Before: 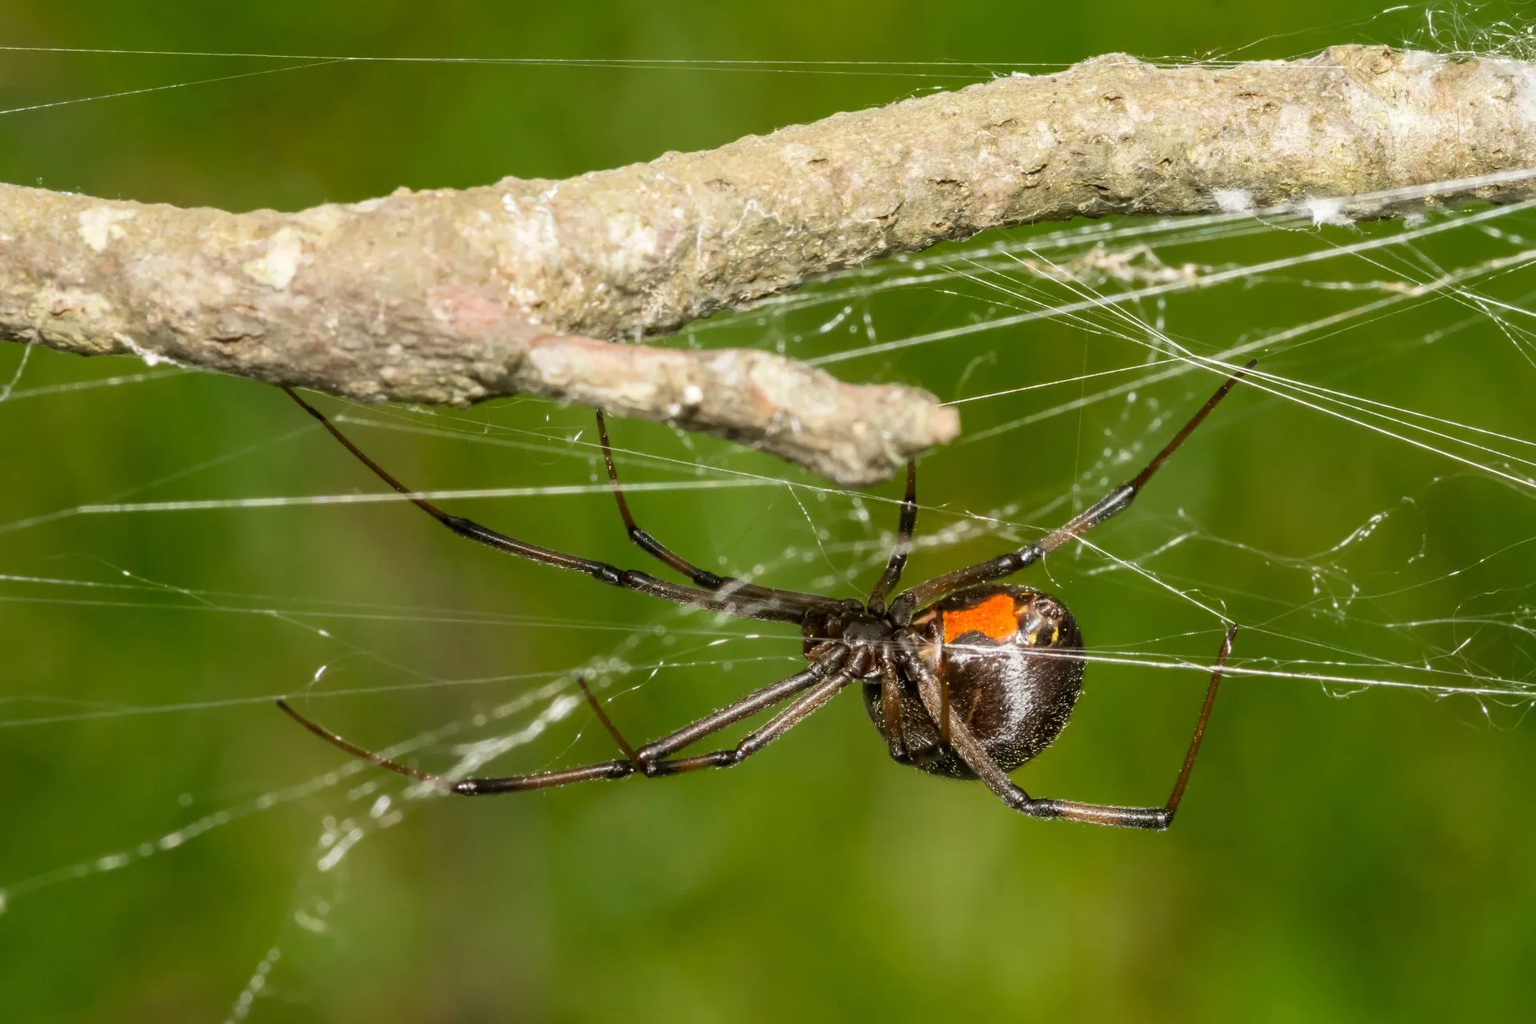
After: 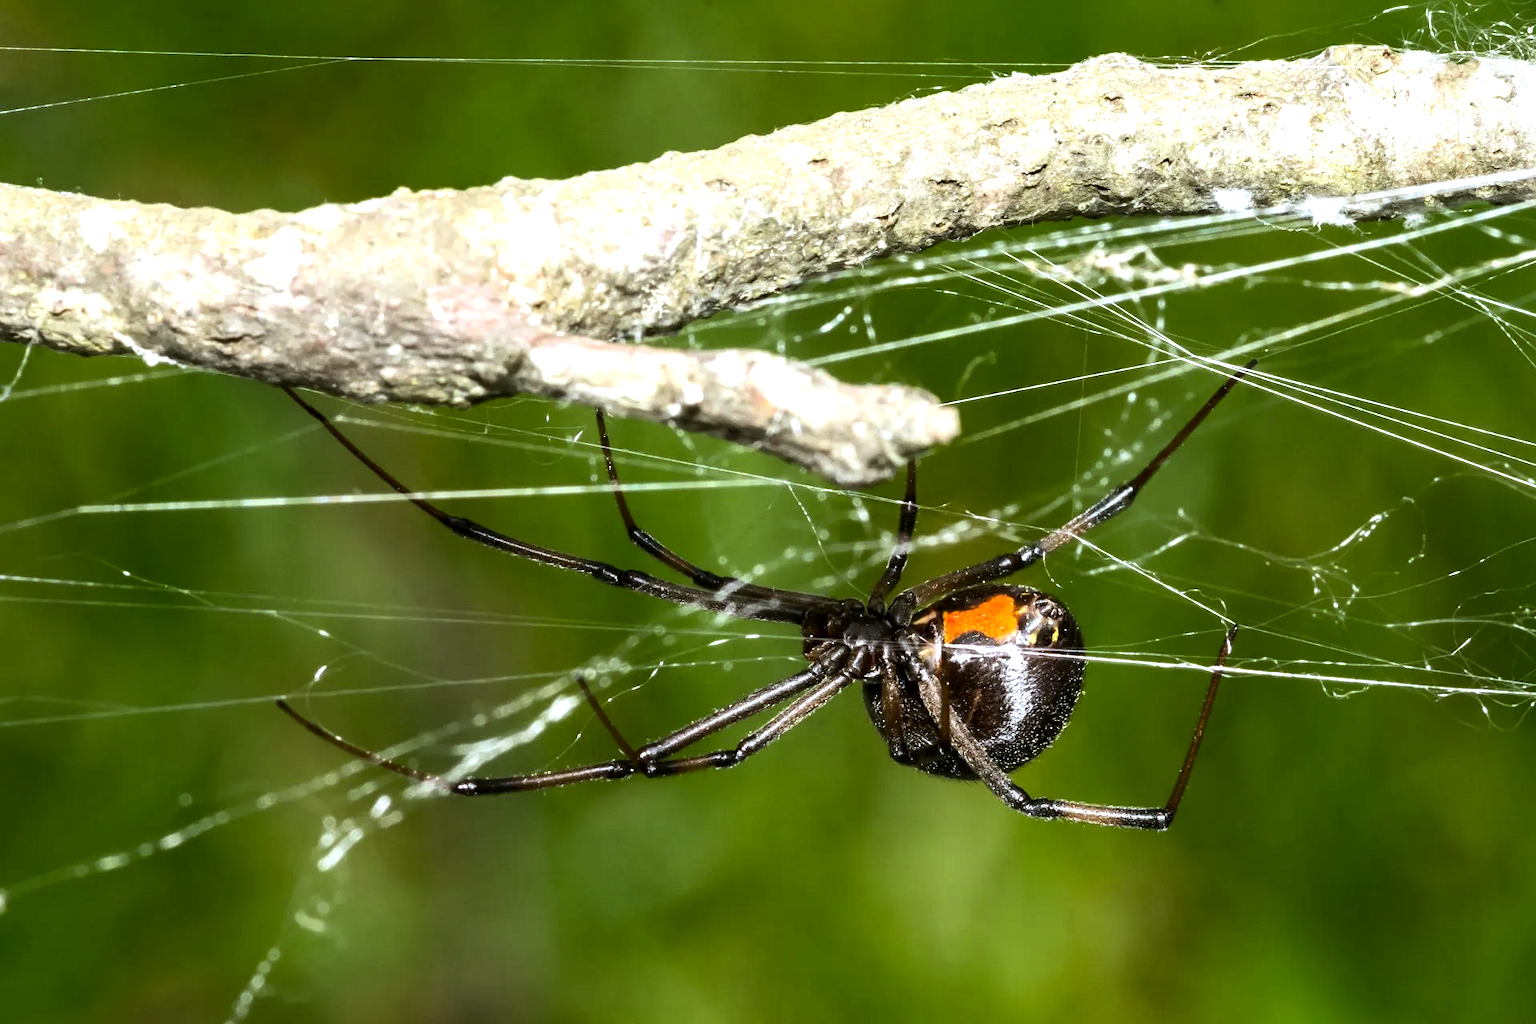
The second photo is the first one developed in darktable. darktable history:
exposure: black level correction 0.002, exposure -0.1 EV, compensate highlight preservation false
tone equalizer: -8 EV -1.08 EV, -7 EV -1.01 EV, -6 EV -0.867 EV, -5 EV -0.578 EV, -3 EV 0.578 EV, -2 EV 0.867 EV, -1 EV 1.01 EV, +0 EV 1.08 EV, edges refinement/feathering 500, mask exposure compensation -1.57 EV, preserve details no
white balance: red 0.931, blue 1.11
